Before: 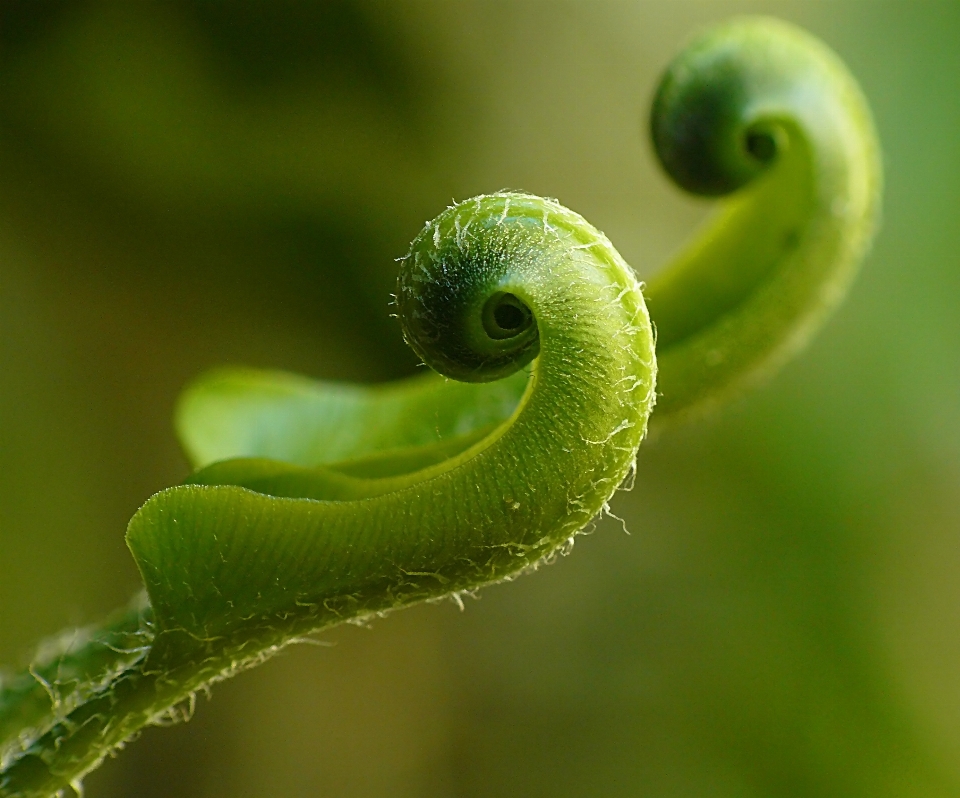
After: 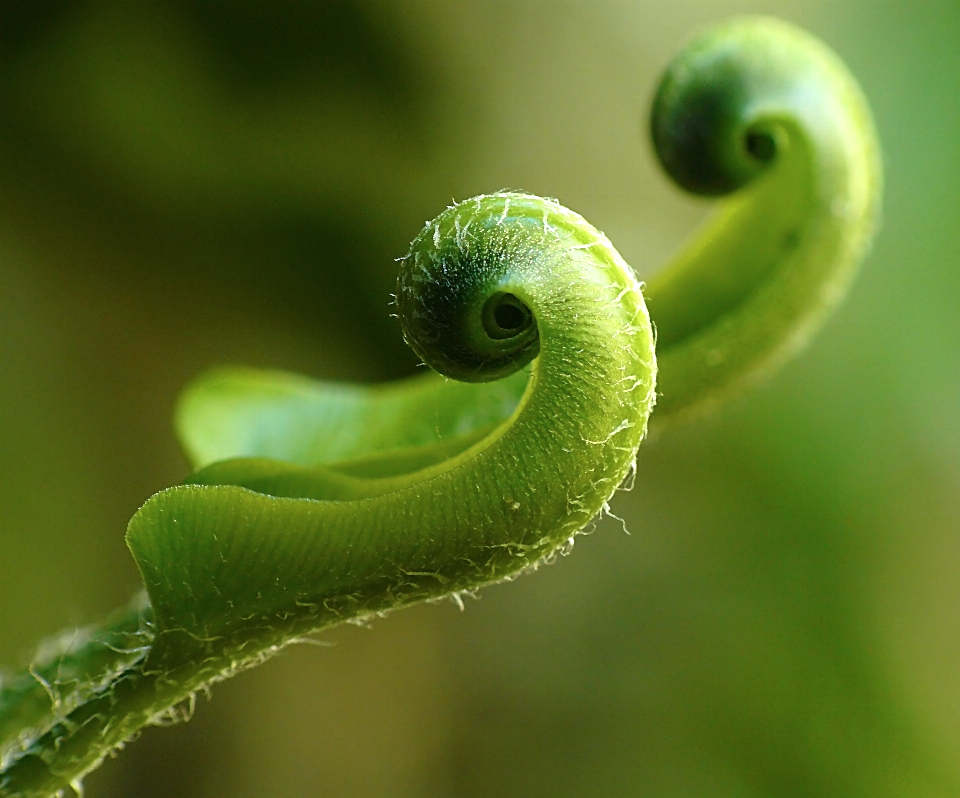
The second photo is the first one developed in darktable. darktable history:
tone equalizer: -8 EV -0.408 EV, -7 EV -0.384 EV, -6 EV -0.358 EV, -5 EV -0.242 EV, -3 EV 0.223 EV, -2 EV 0.31 EV, -1 EV 0.381 EV, +0 EV 0.432 EV, mask exposure compensation -0.502 EV
color calibration: gray › normalize channels true, illuminant as shot in camera, x 0.358, y 0.373, temperature 4628.91 K, gamut compression 0.021
